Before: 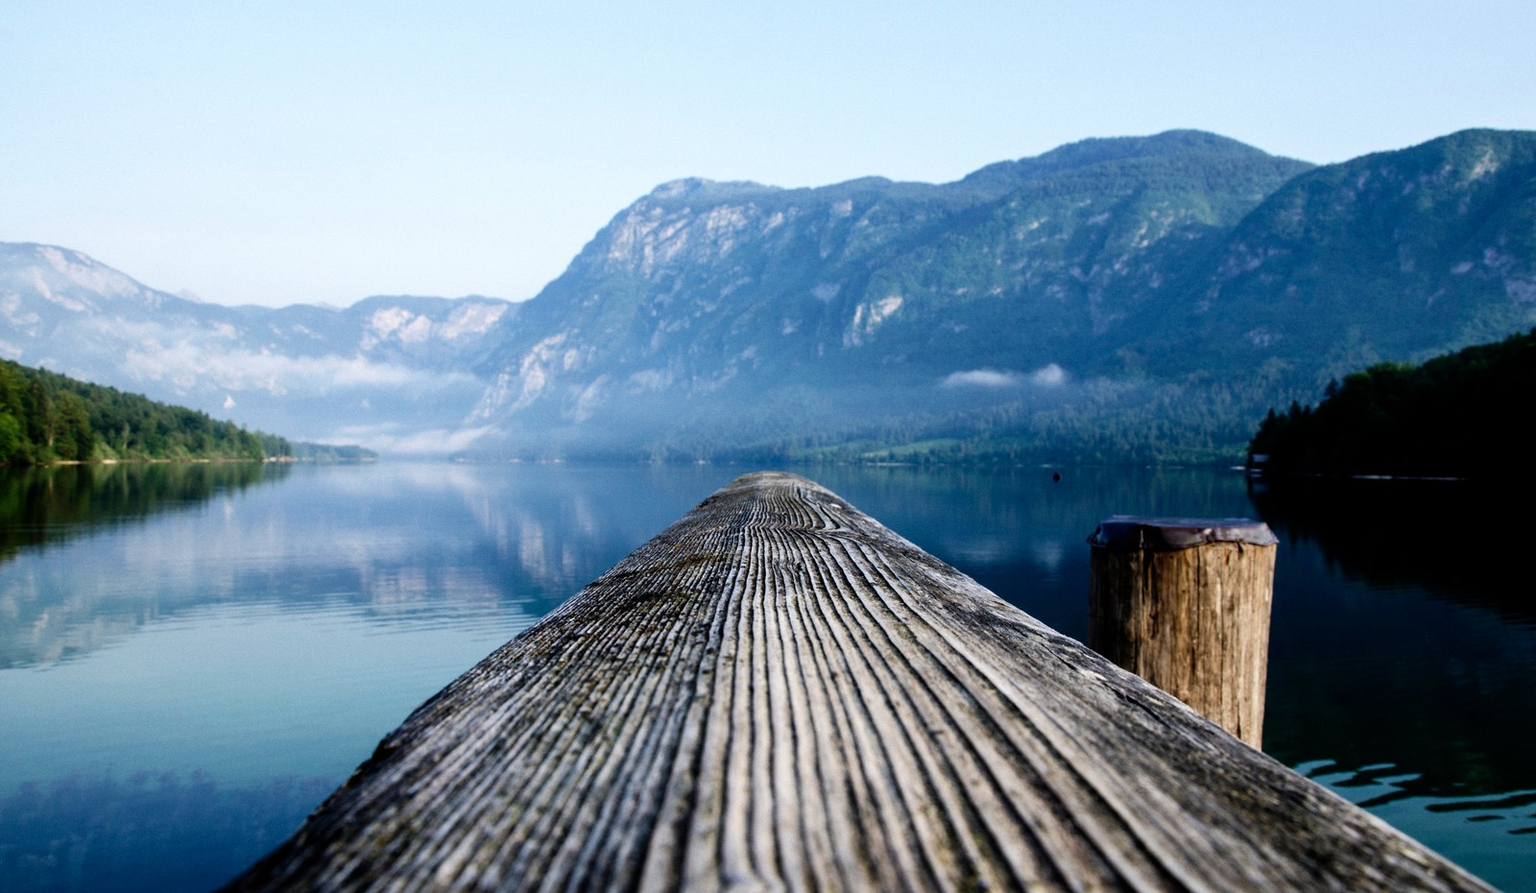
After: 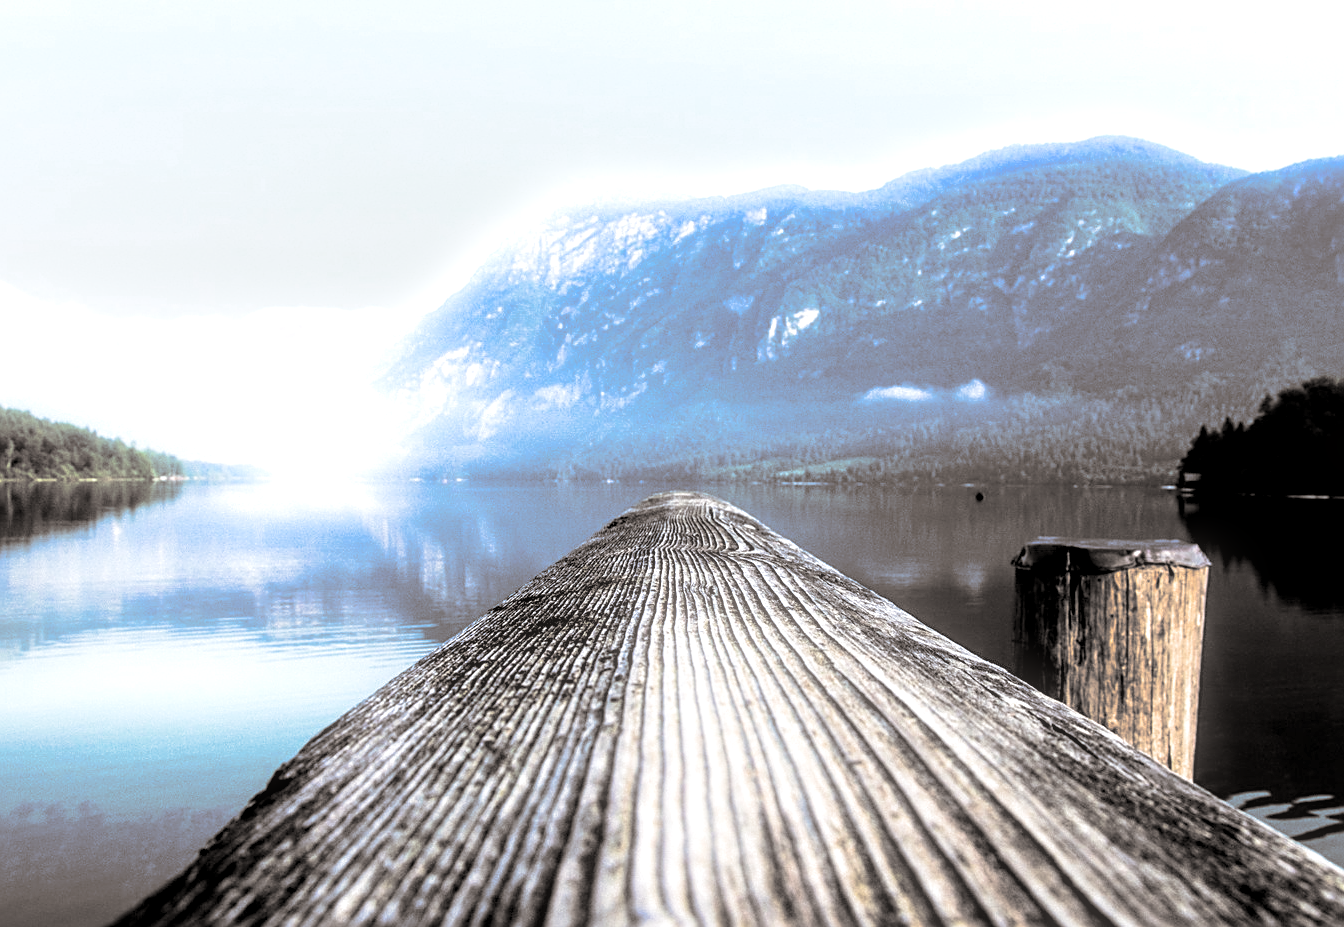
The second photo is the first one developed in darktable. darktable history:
bloom: size 5%, threshold 95%, strength 15%
exposure: black level correction 0, exposure 0.7 EV, compensate exposure bias true, compensate highlight preservation false
levels: levels [0.018, 0.493, 1]
split-toning: shadows › hue 26°, shadows › saturation 0.09, highlights › hue 40°, highlights › saturation 0.18, balance -63, compress 0%
local contrast: on, module defaults
crop: left 7.598%, right 7.873%
sharpen: on, module defaults
